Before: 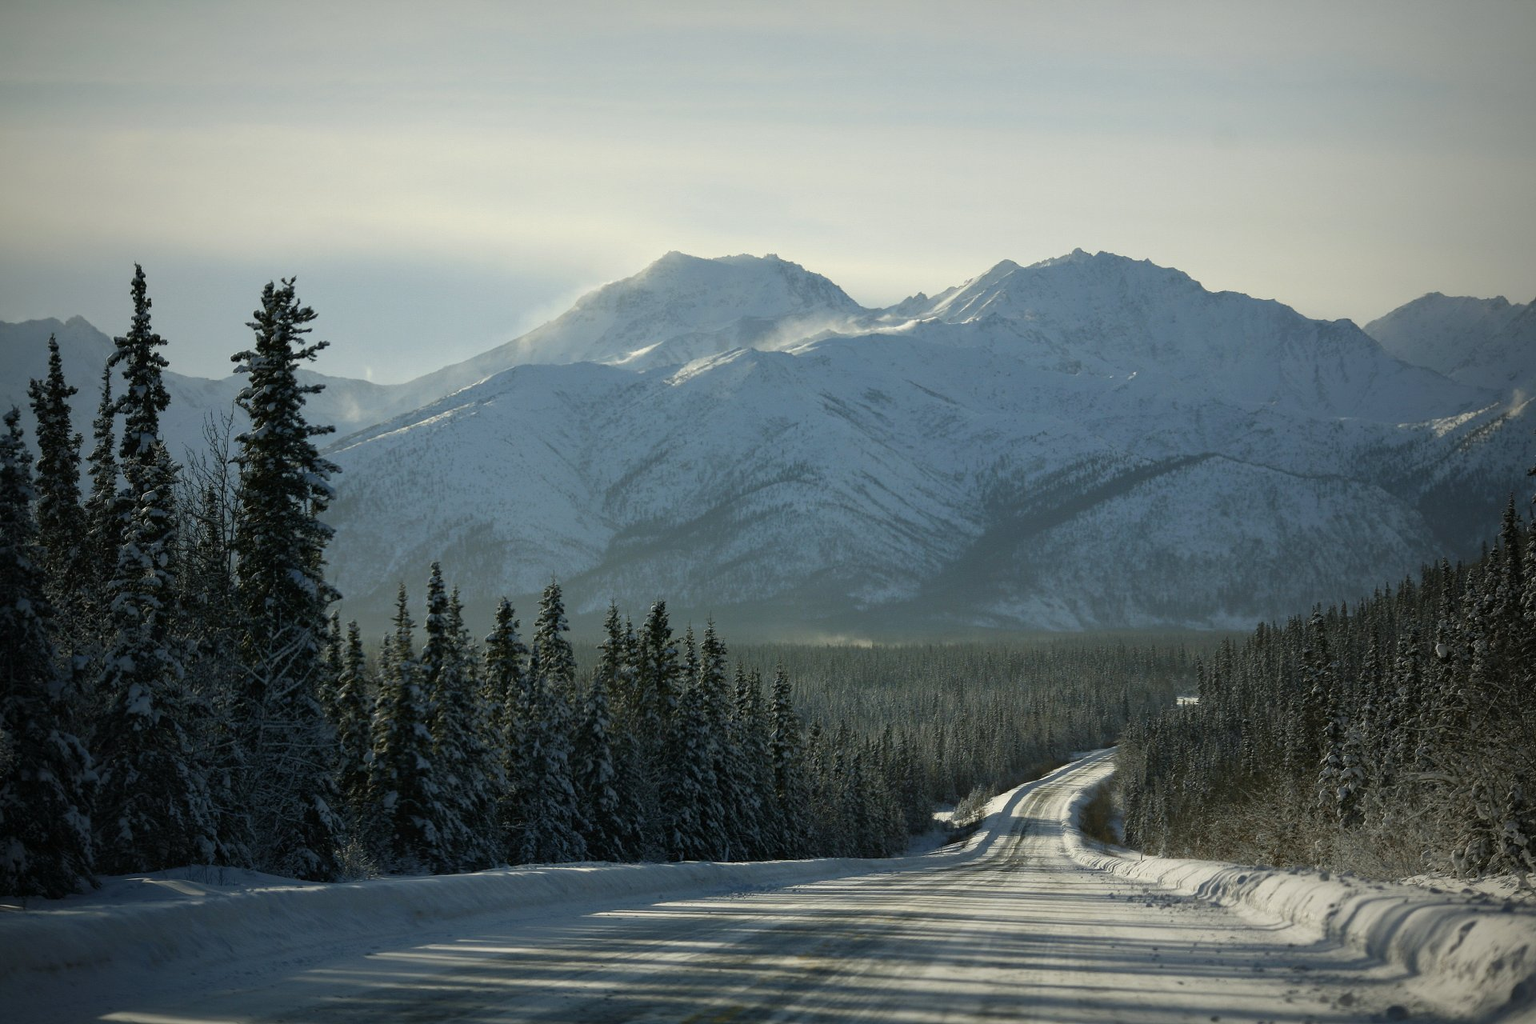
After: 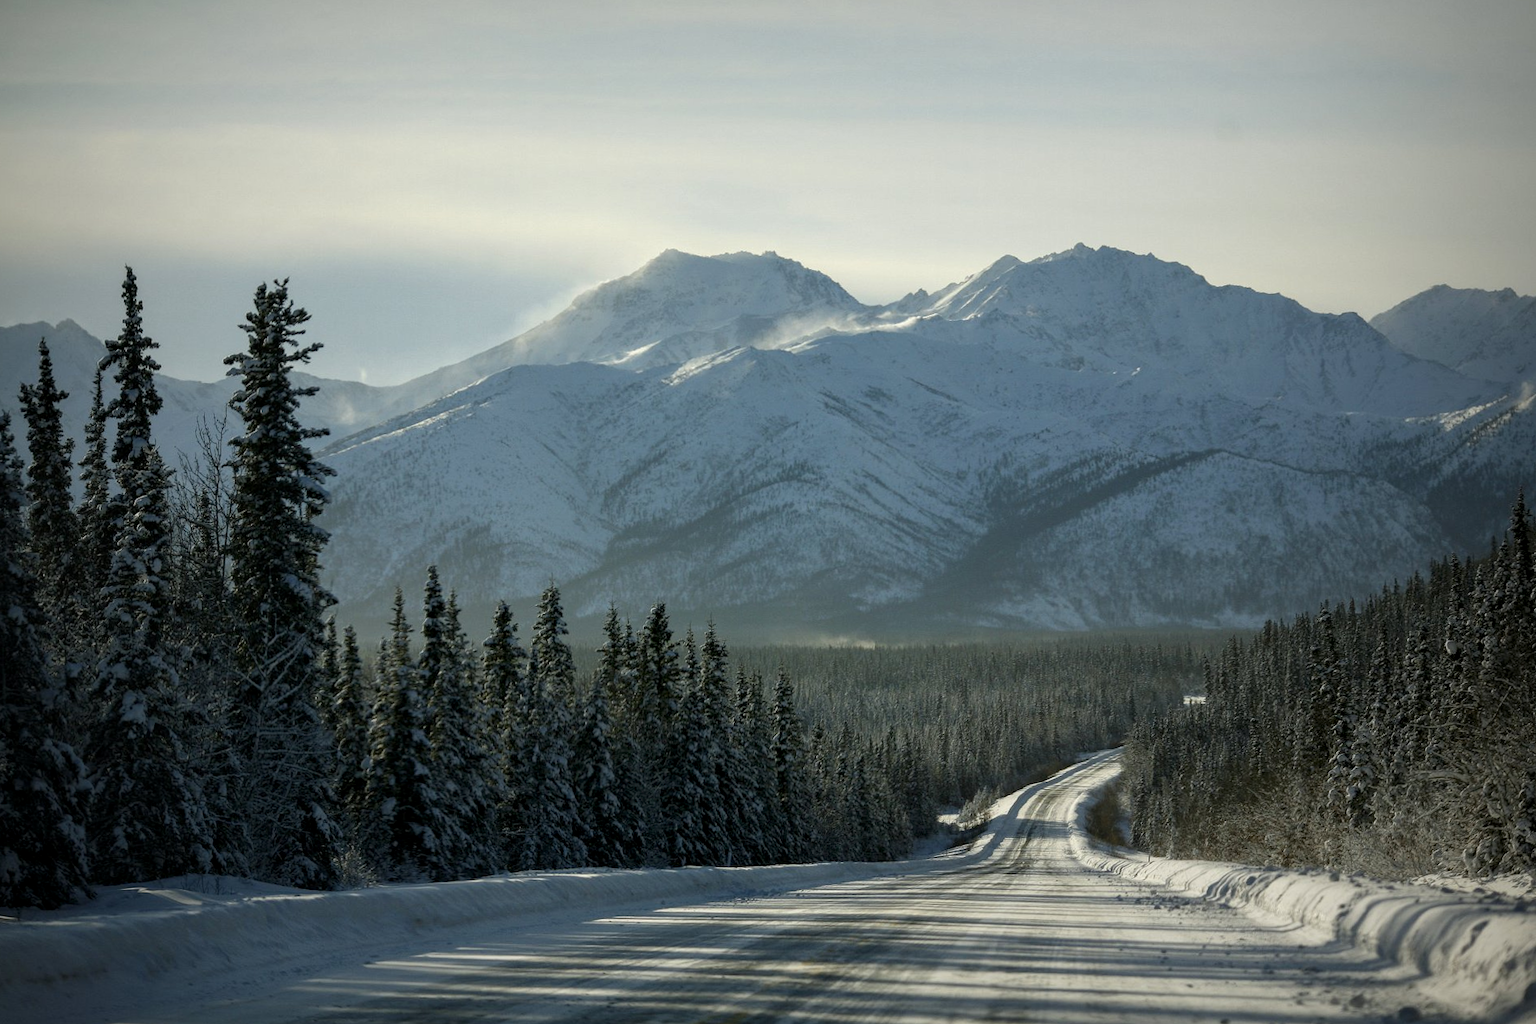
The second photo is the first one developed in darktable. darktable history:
local contrast: on, module defaults
rotate and perspective: rotation -0.45°, automatic cropping original format, crop left 0.008, crop right 0.992, crop top 0.012, crop bottom 0.988
